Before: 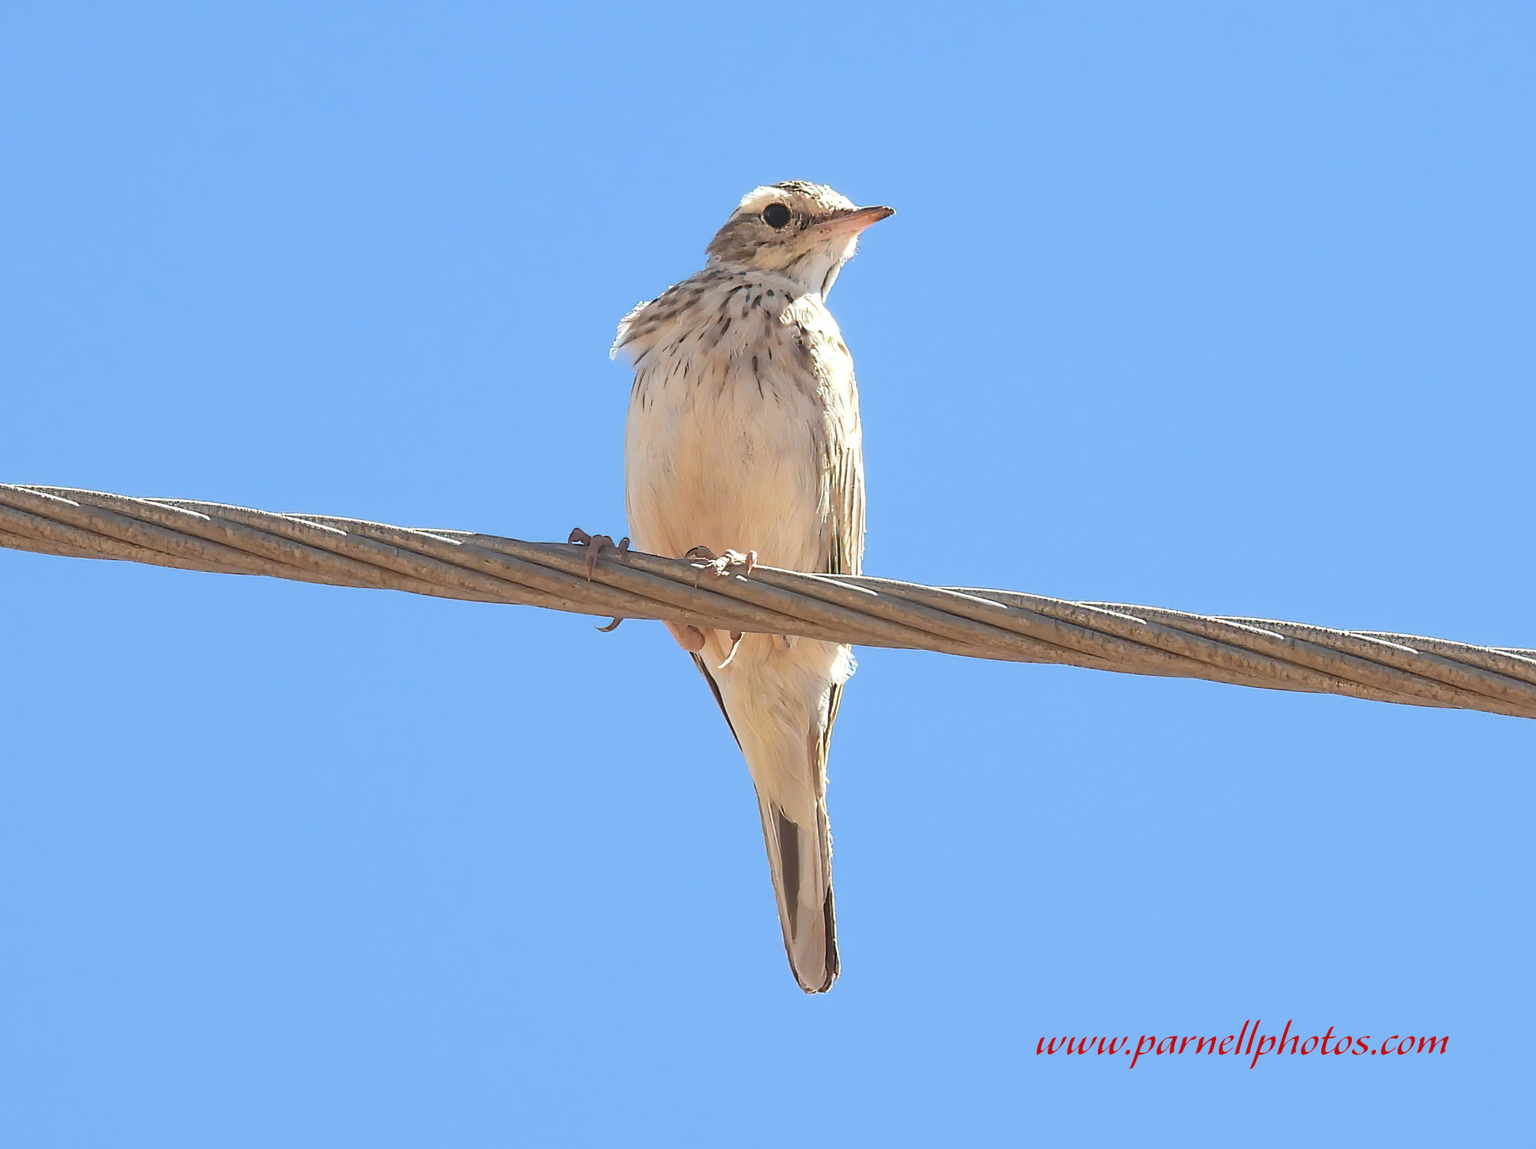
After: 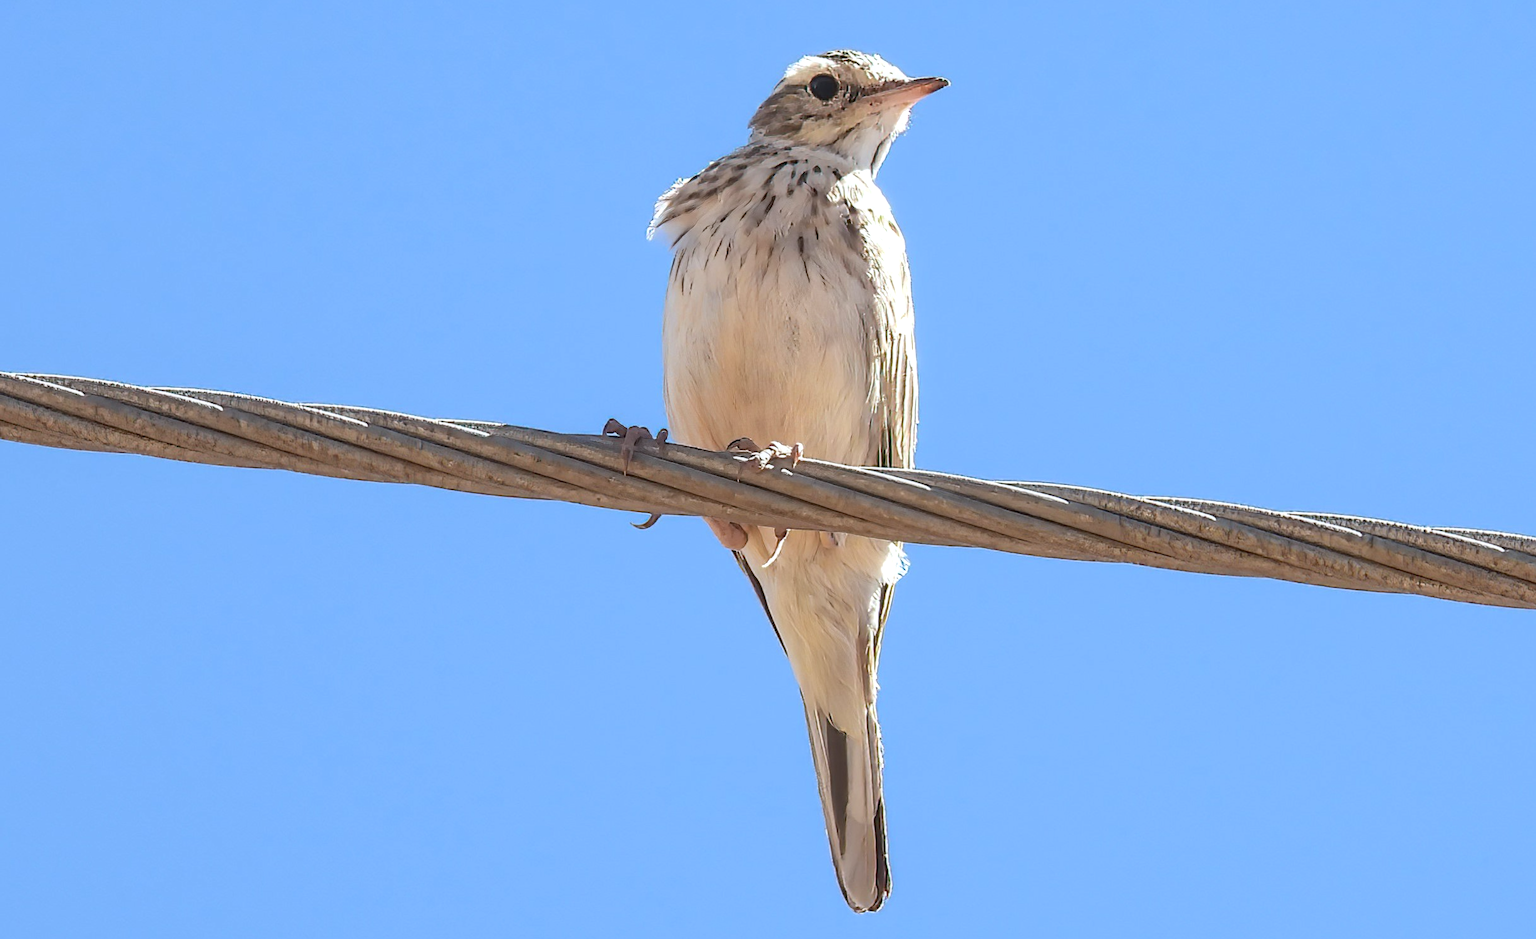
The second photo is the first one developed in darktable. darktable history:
crop and rotate: angle 0.03°, top 11.643%, right 5.651%, bottom 11.189%
white balance: red 0.983, blue 1.036
local contrast: on, module defaults
